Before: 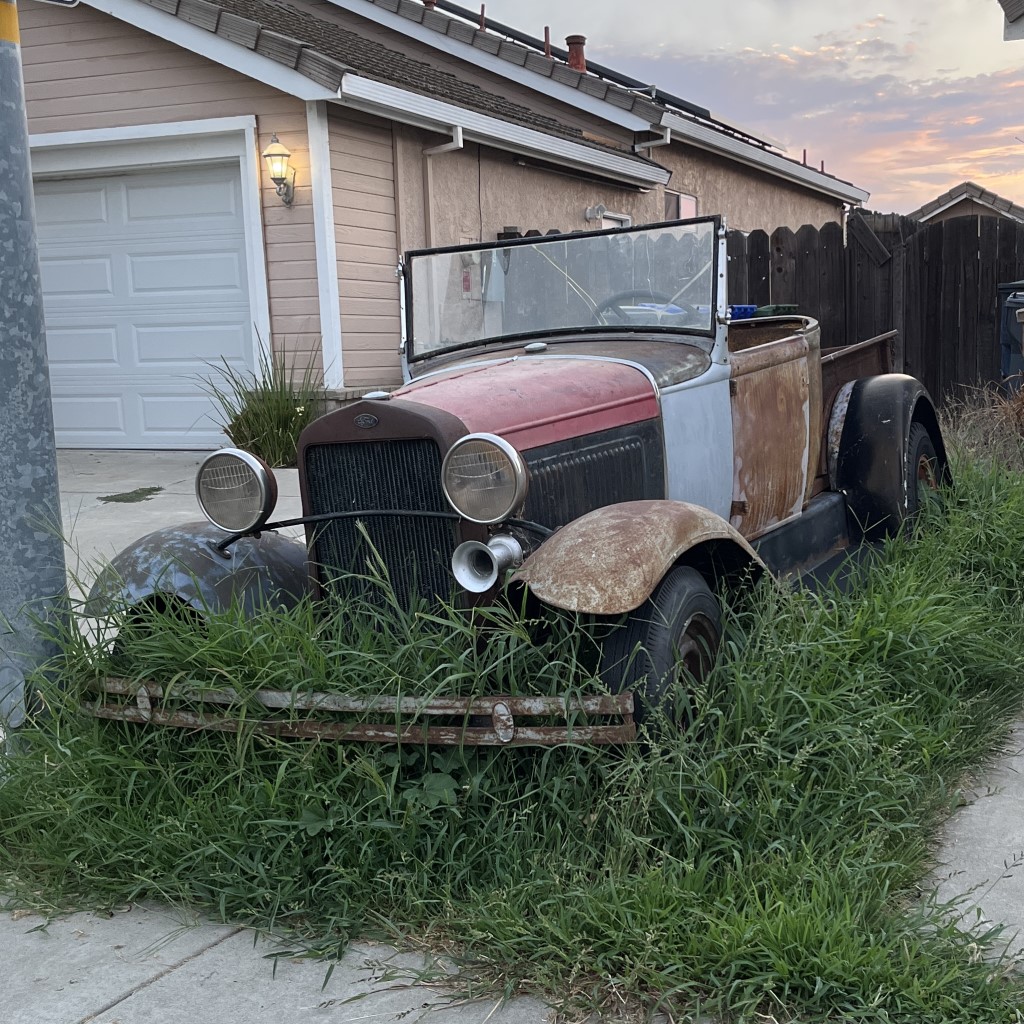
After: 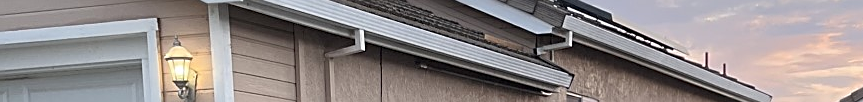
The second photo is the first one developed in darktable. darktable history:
crop and rotate: left 9.644%, top 9.491%, right 6.021%, bottom 80.509%
sharpen: on, module defaults
